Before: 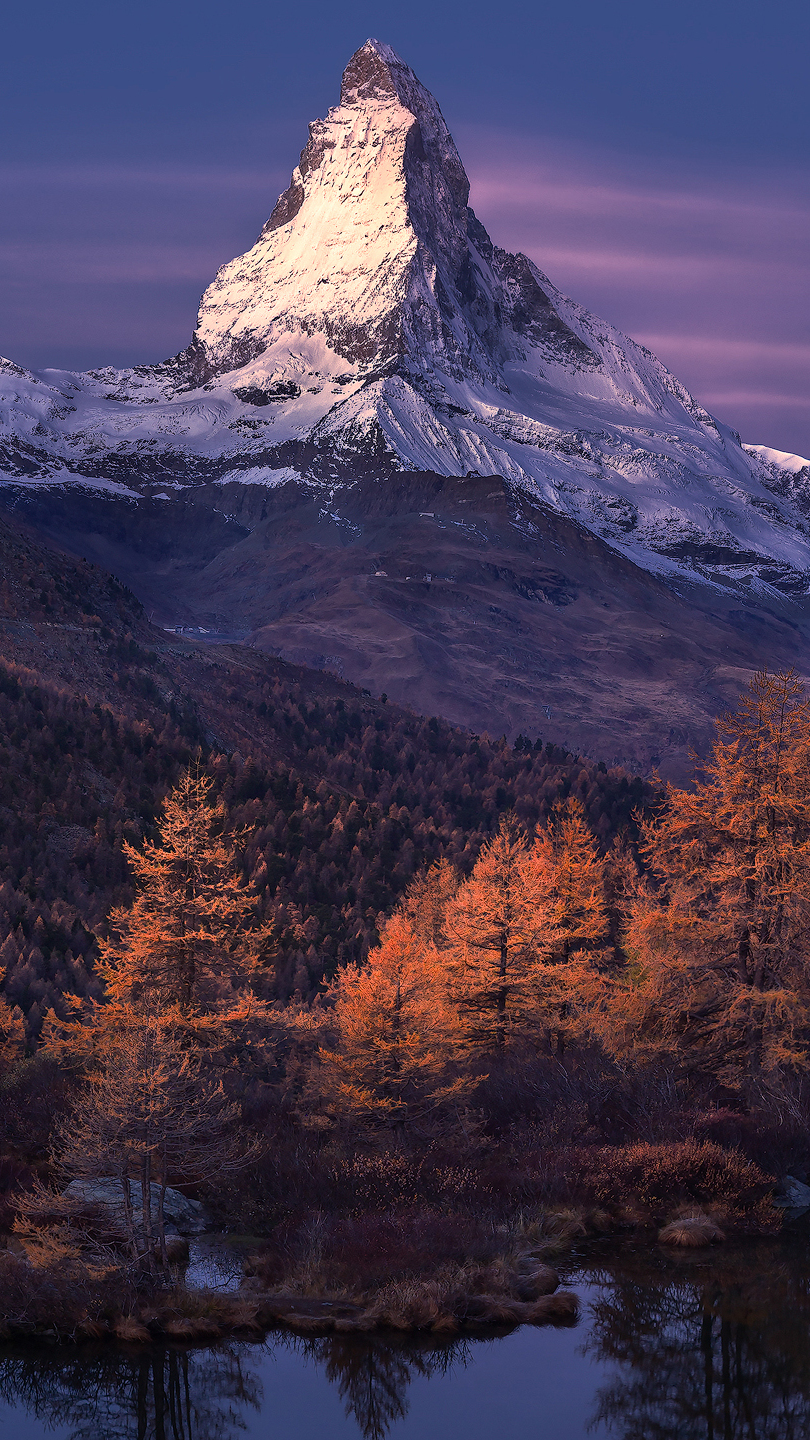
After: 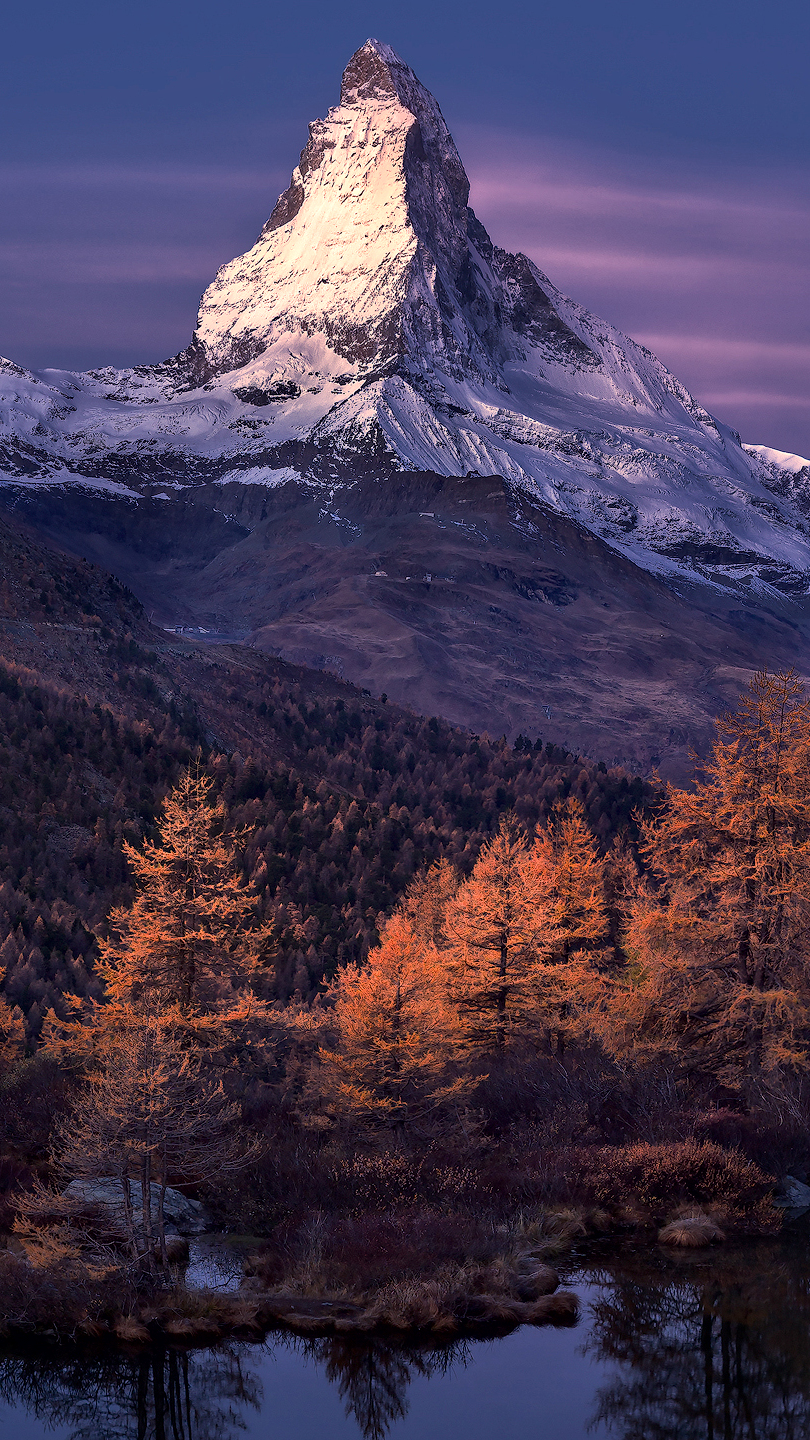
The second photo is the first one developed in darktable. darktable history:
exposure: black level correction 0.001, compensate highlight preservation false
local contrast: mode bilateral grid, contrast 25, coarseness 50, detail 123%, midtone range 0.2
